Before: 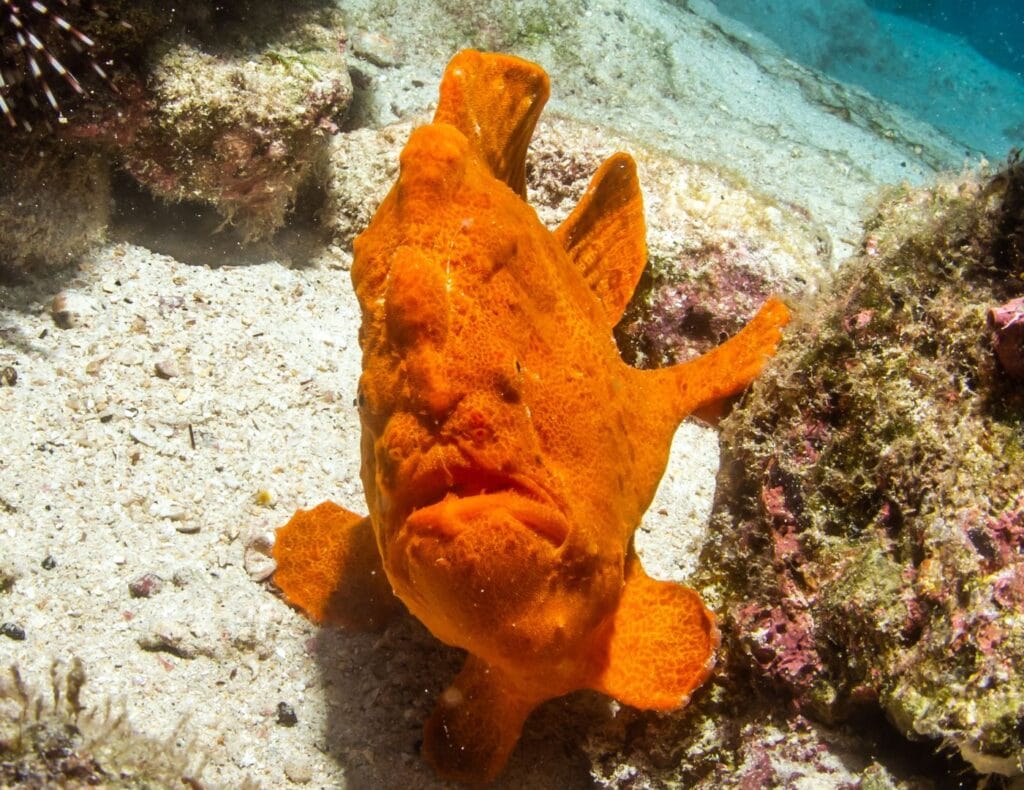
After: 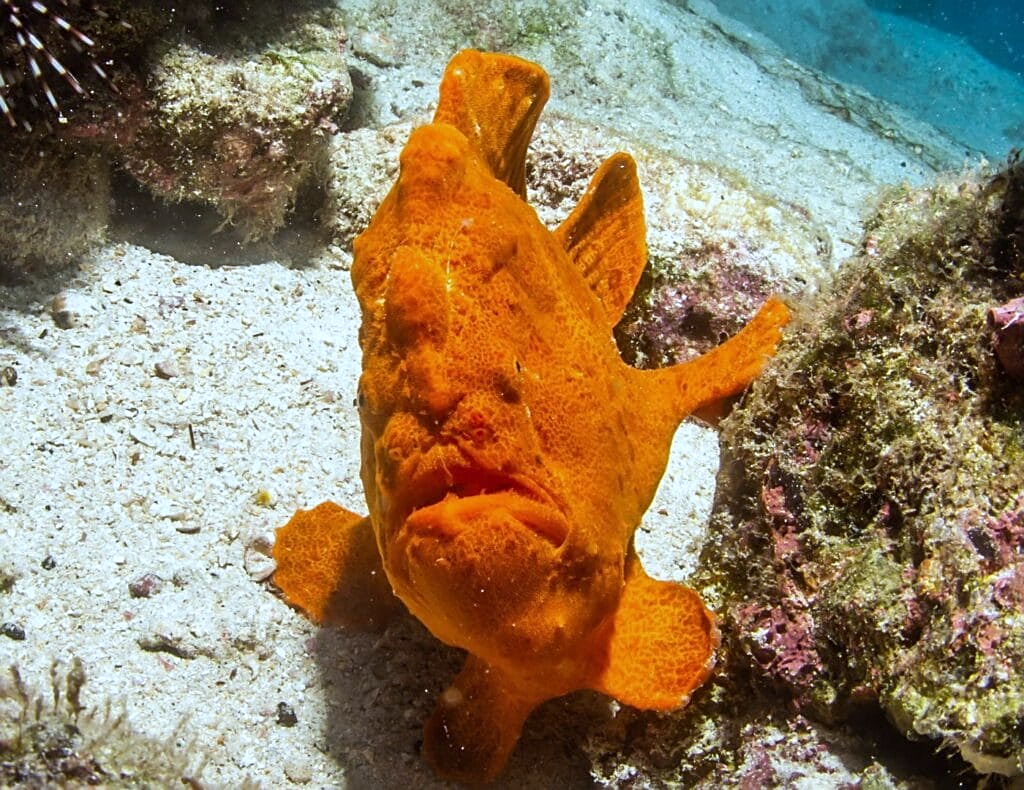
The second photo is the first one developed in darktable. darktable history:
sharpen: on, module defaults
white balance: red 0.924, blue 1.095
